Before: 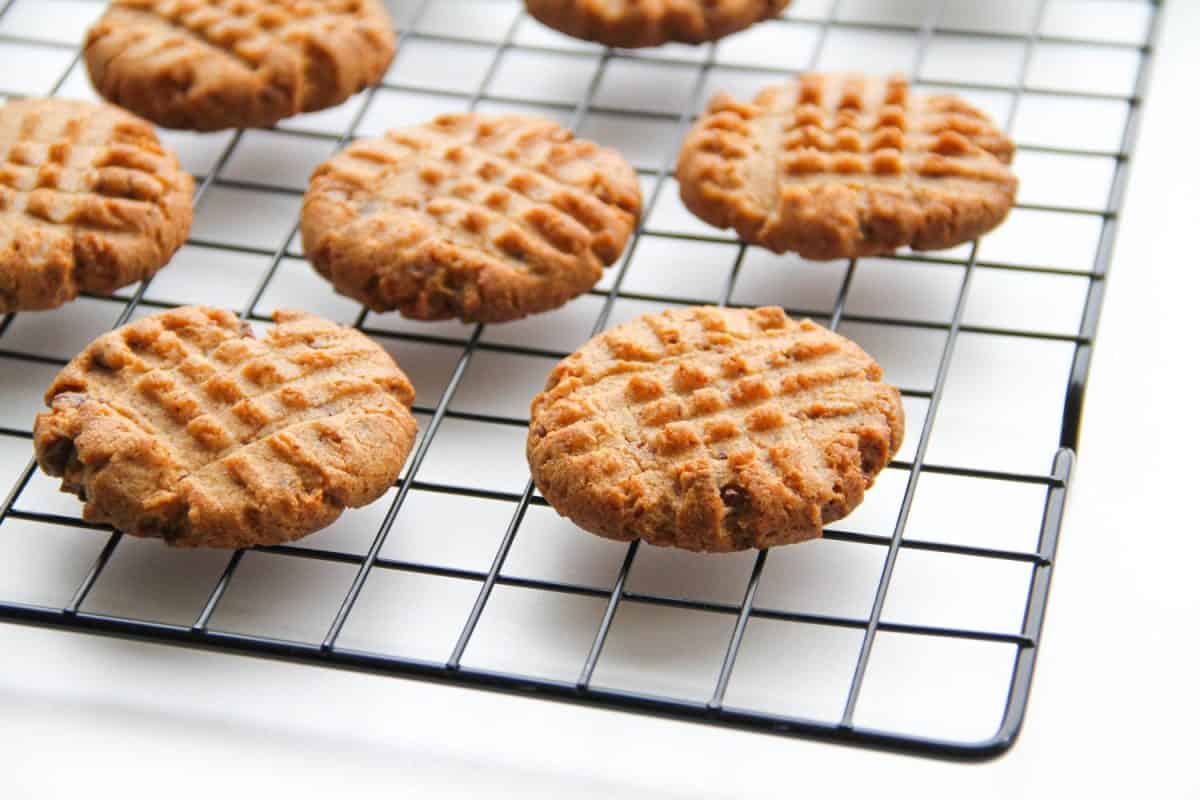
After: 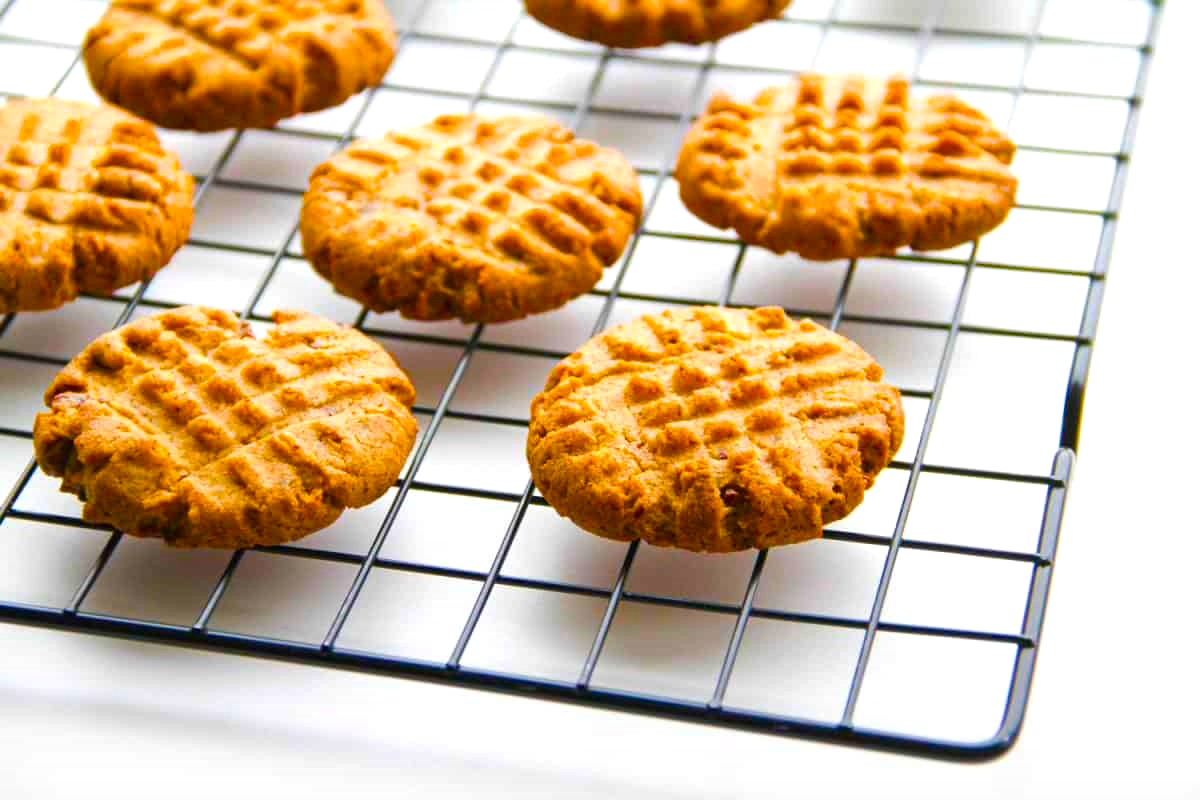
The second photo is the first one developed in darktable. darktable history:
color balance rgb: linear chroma grading › shadows 10%, linear chroma grading › highlights 10%, linear chroma grading › global chroma 15%, linear chroma grading › mid-tones 15%, perceptual saturation grading › global saturation 40%, perceptual saturation grading › highlights -25%, perceptual saturation grading › mid-tones 35%, perceptual saturation grading › shadows 35%, perceptual brilliance grading › global brilliance 11.29%, global vibrance 11.29%
graduated density: rotation -180°, offset 24.95
